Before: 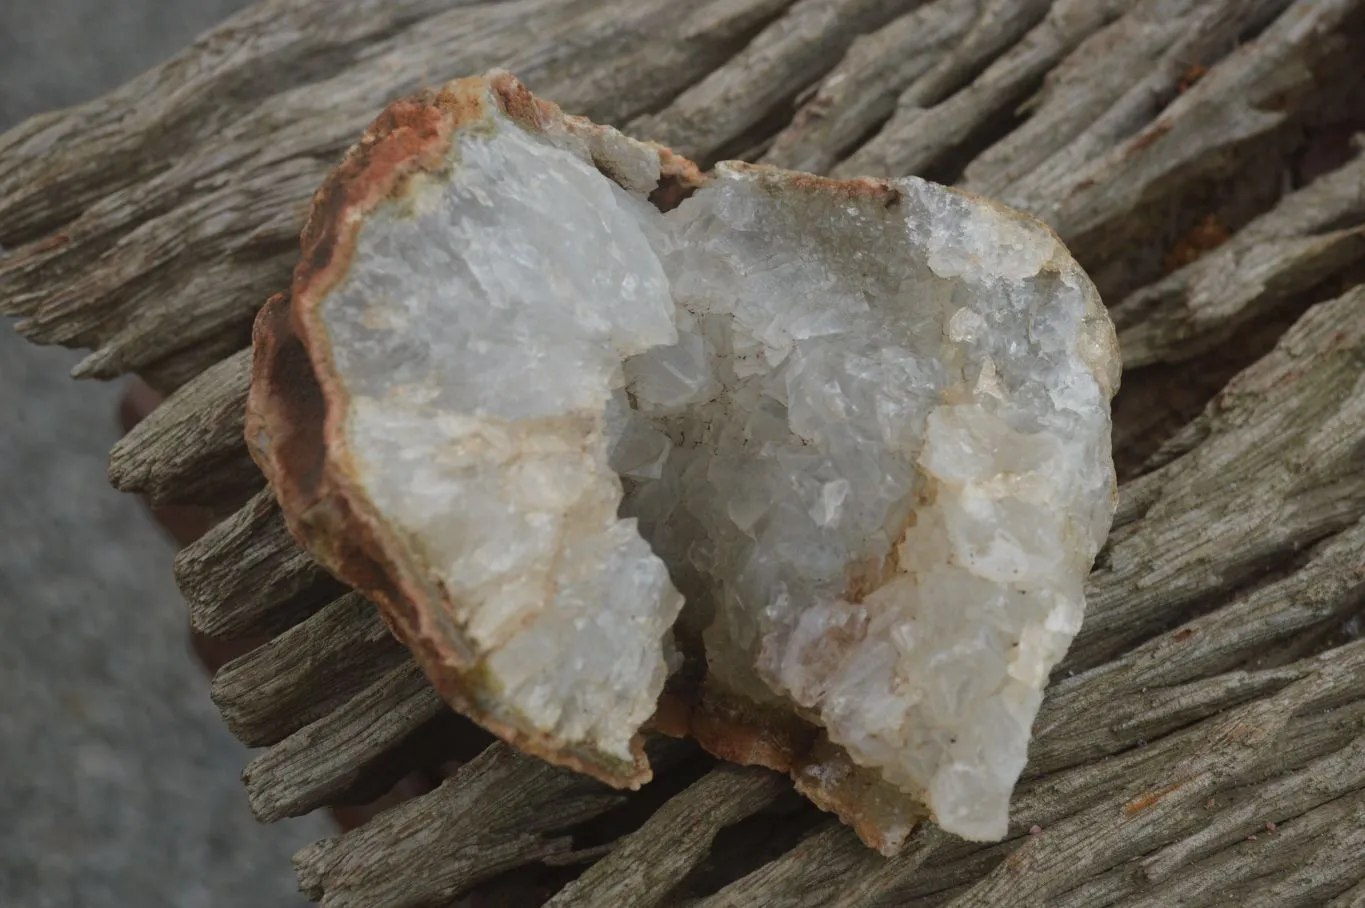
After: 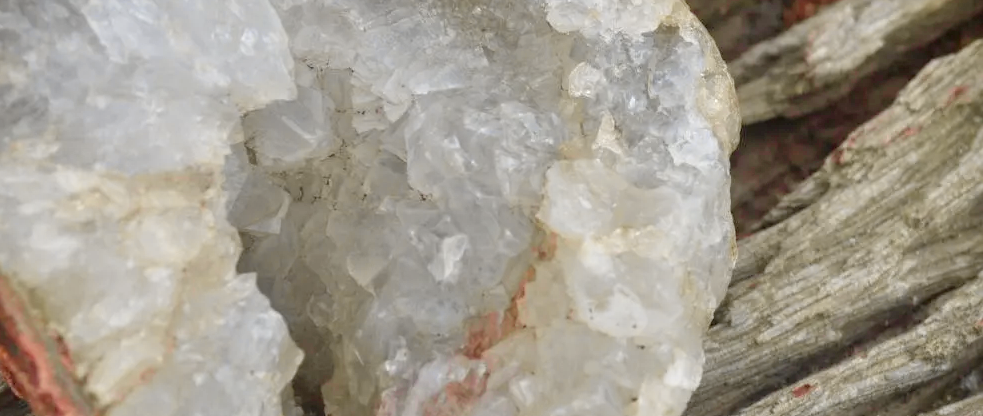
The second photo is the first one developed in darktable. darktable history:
crop and rotate: left 27.938%, top 27.046%, bottom 27.046%
exposure: black level correction 0.001, exposure 0.5 EV, compensate exposure bias true, compensate highlight preservation false
vignetting: fall-off start 88.53%, fall-off radius 44.2%, saturation 0.376, width/height ratio 1.161
tone equalizer: -7 EV 0.15 EV, -6 EV 0.6 EV, -5 EV 1.15 EV, -4 EV 1.33 EV, -3 EV 1.15 EV, -2 EV 0.6 EV, -1 EV 0.15 EV, mask exposure compensation -0.5 EV
tone curve: curves: ch0 [(0, 0) (0.087, 0.054) (0.281, 0.245) (0.532, 0.514) (0.835, 0.818) (0.994, 0.955)]; ch1 [(0, 0) (0.27, 0.195) (0.406, 0.435) (0.452, 0.474) (0.495, 0.5) (0.514, 0.508) (0.537, 0.556) (0.654, 0.689) (1, 1)]; ch2 [(0, 0) (0.269, 0.299) (0.459, 0.441) (0.498, 0.499) (0.523, 0.52) (0.551, 0.549) (0.633, 0.625) (0.659, 0.681) (0.718, 0.764) (1, 1)], color space Lab, independent channels, preserve colors none
